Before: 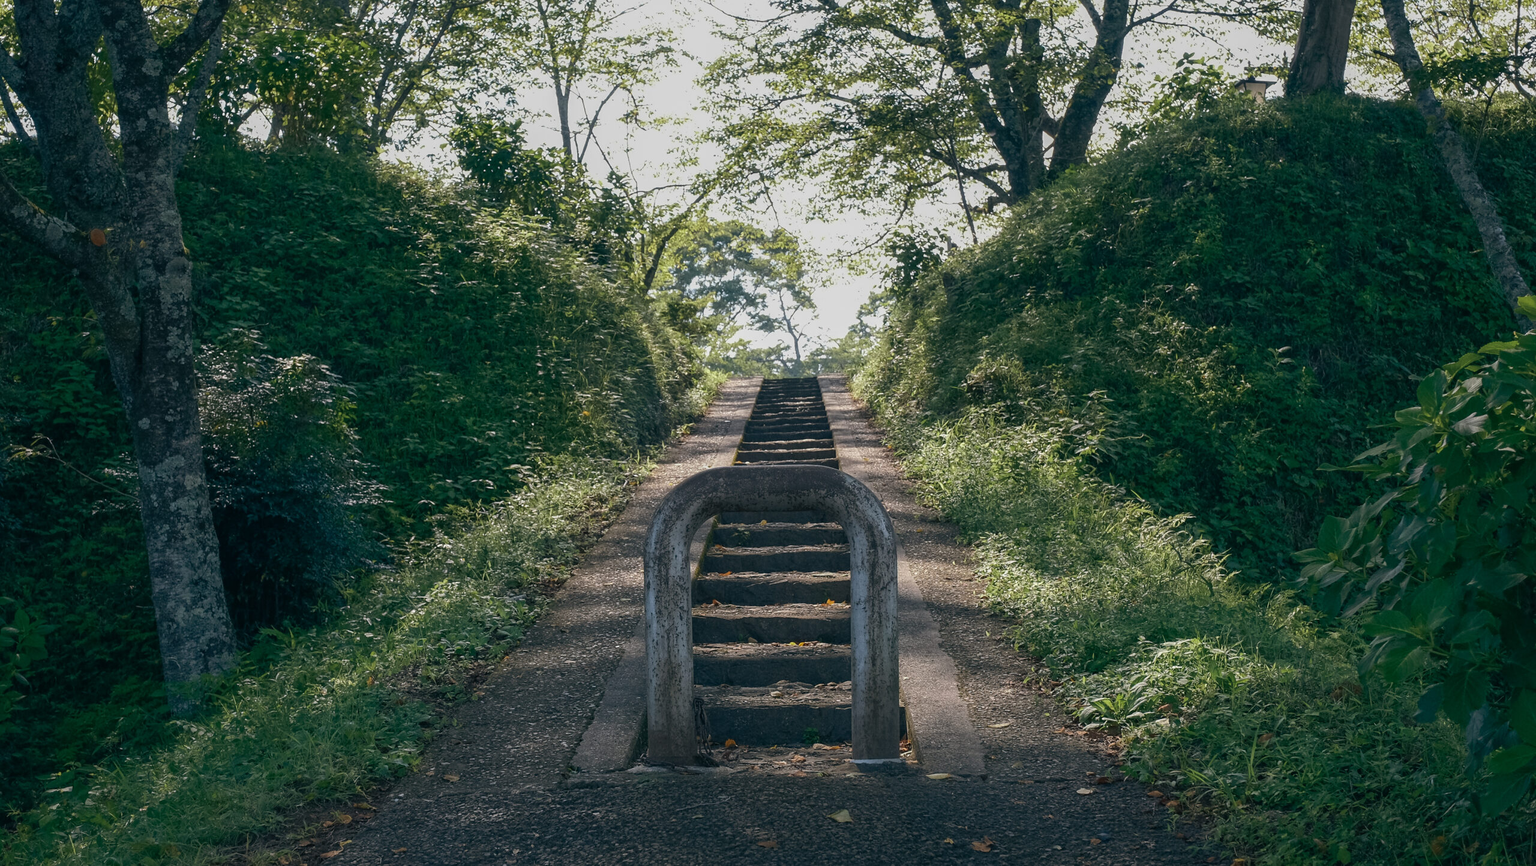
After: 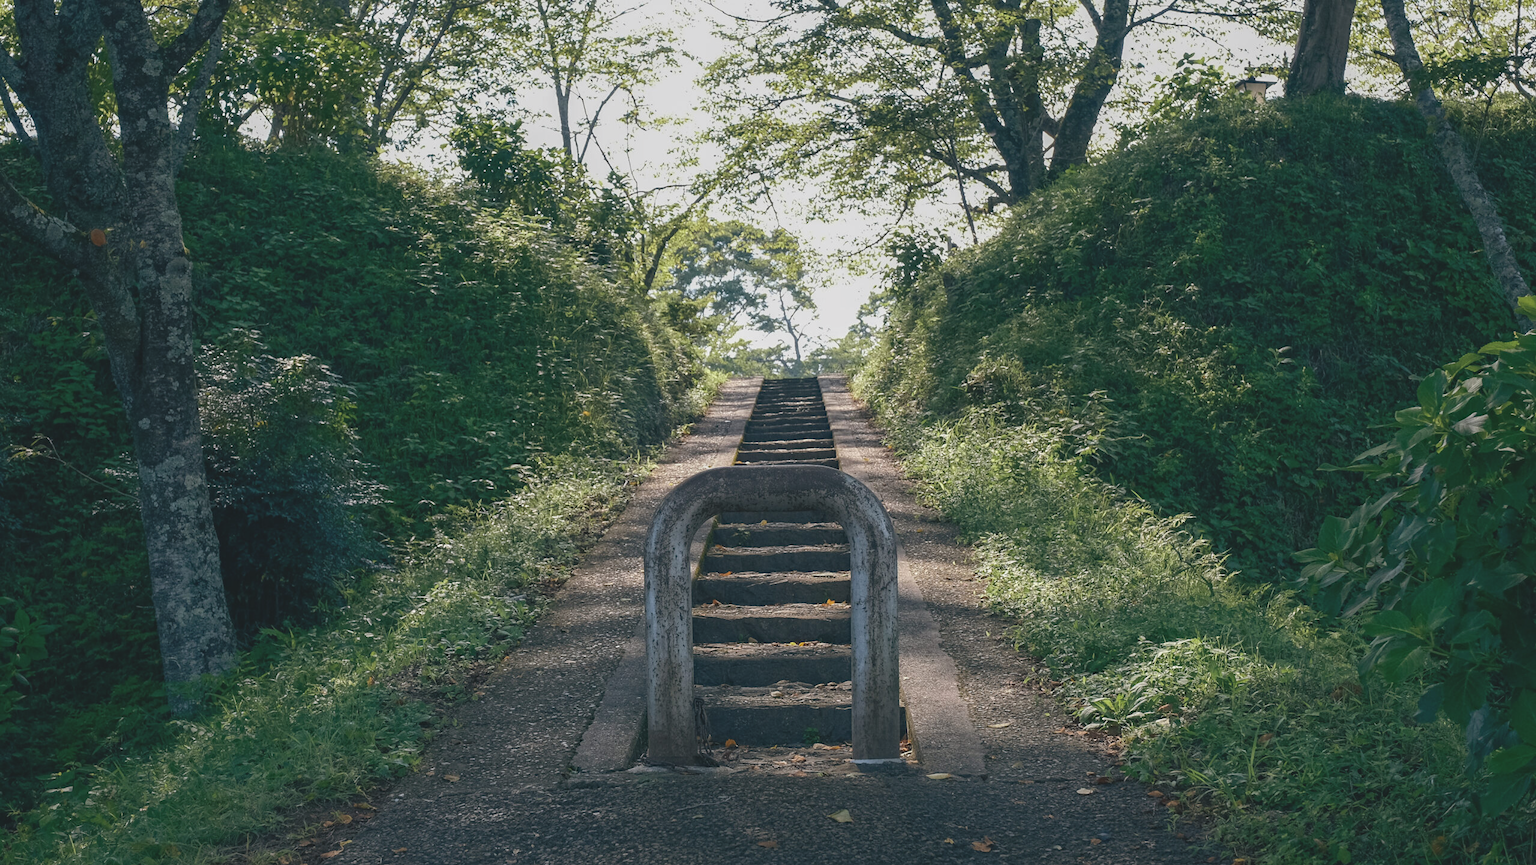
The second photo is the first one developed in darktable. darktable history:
haze removal: compatibility mode true, adaptive false
color balance: lift [1.007, 1, 1, 1], gamma [1.097, 1, 1, 1]
